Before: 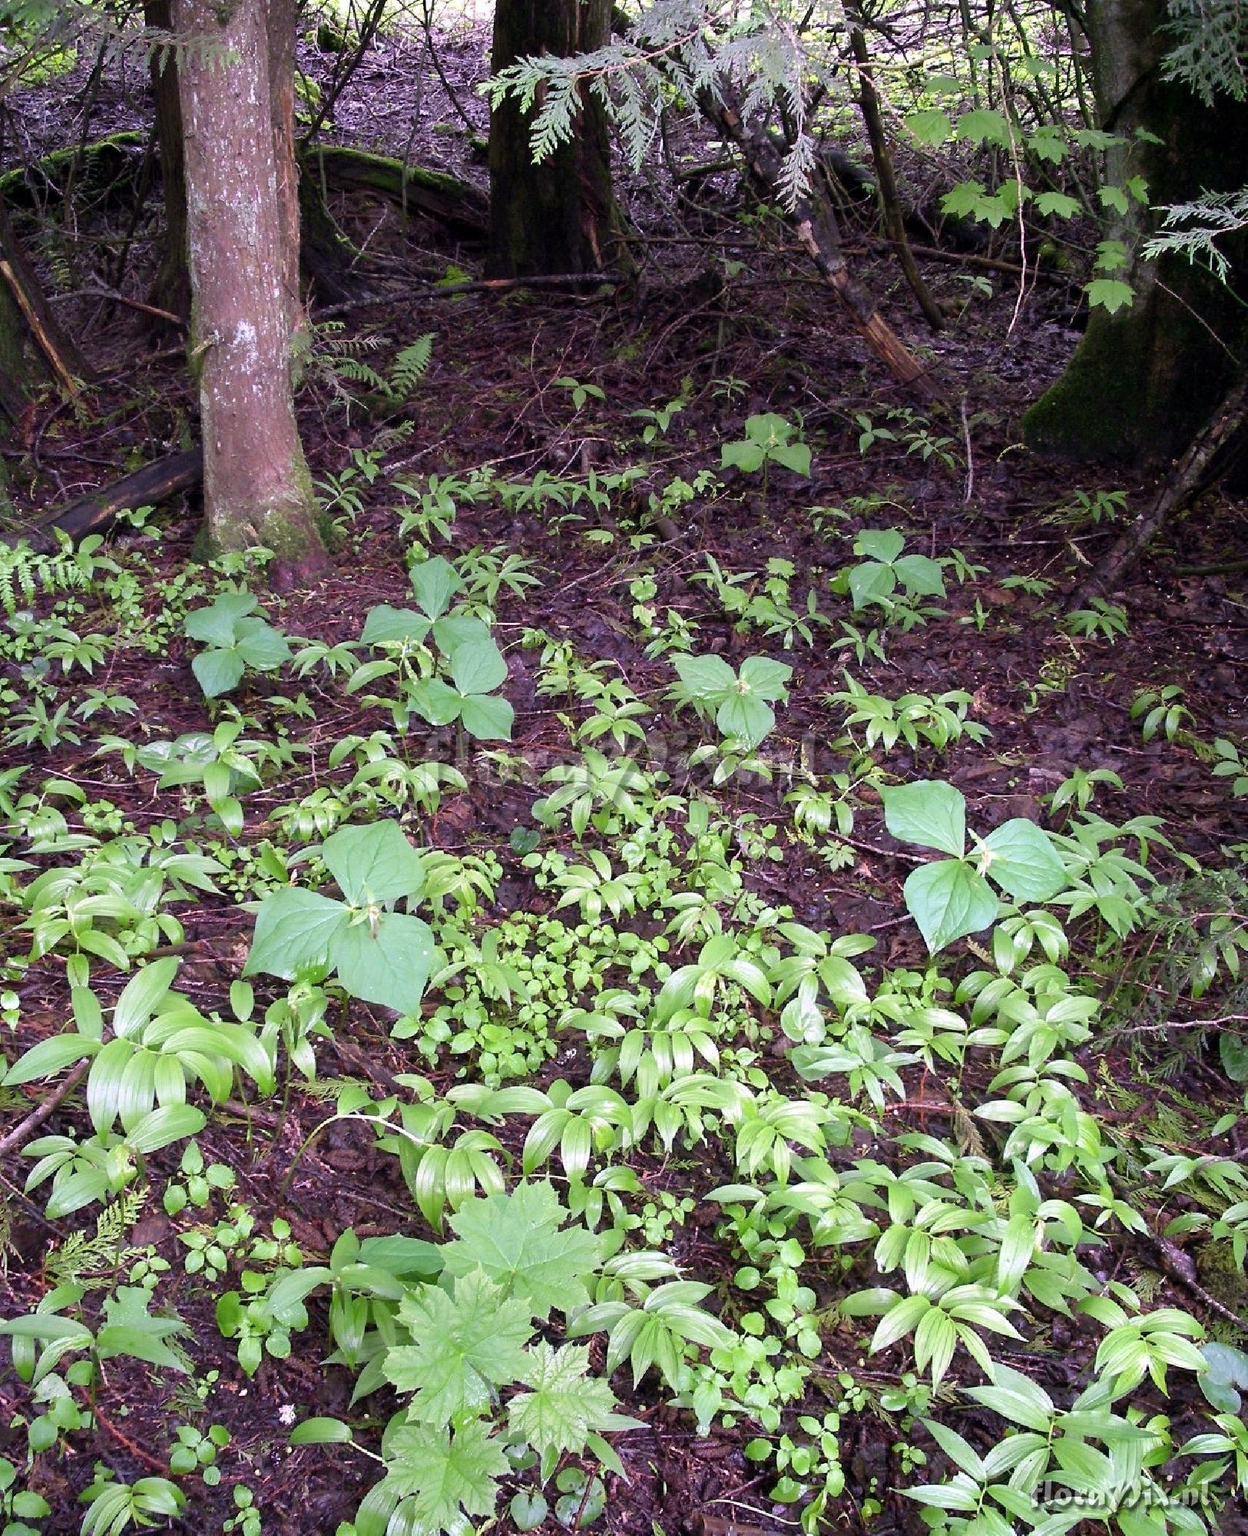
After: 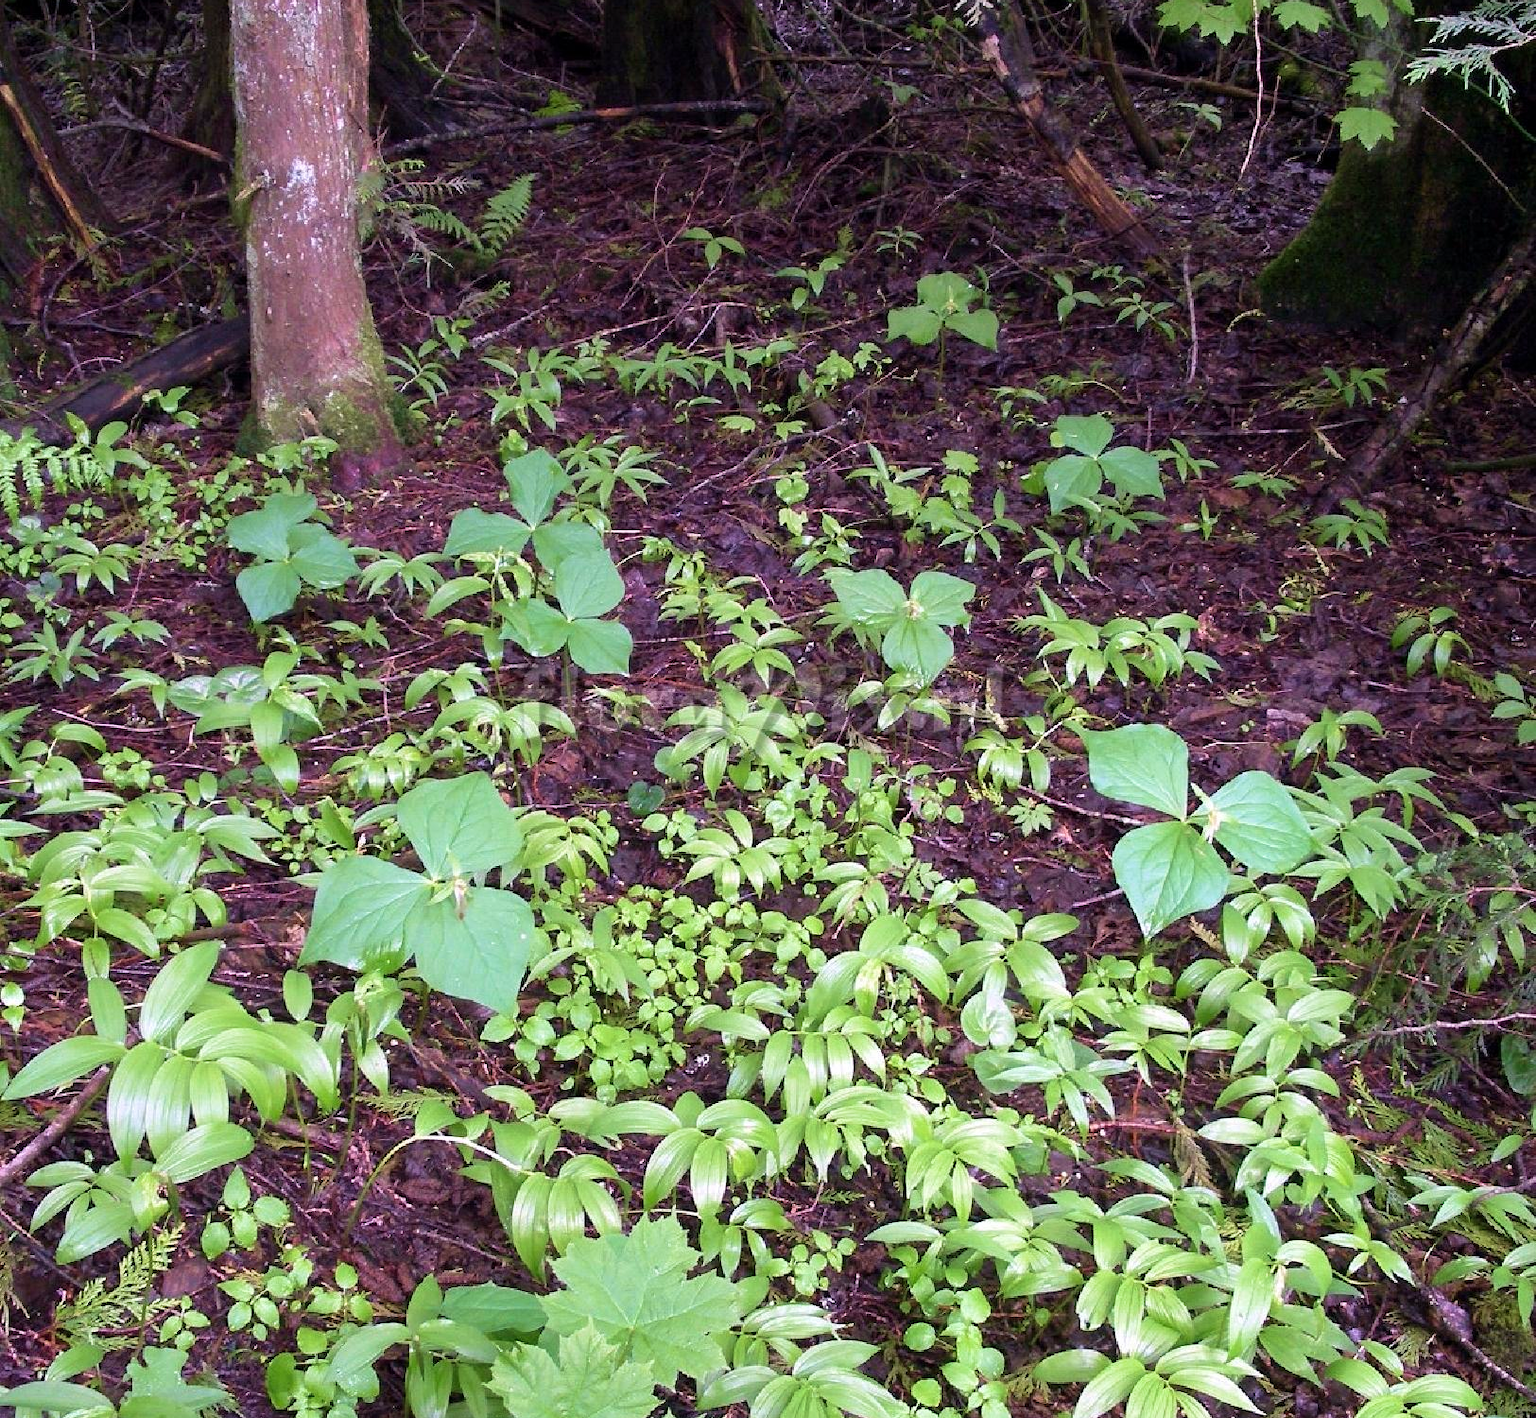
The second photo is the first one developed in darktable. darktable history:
velvia: on, module defaults
crop and rotate: top 12.525%, bottom 12.399%
